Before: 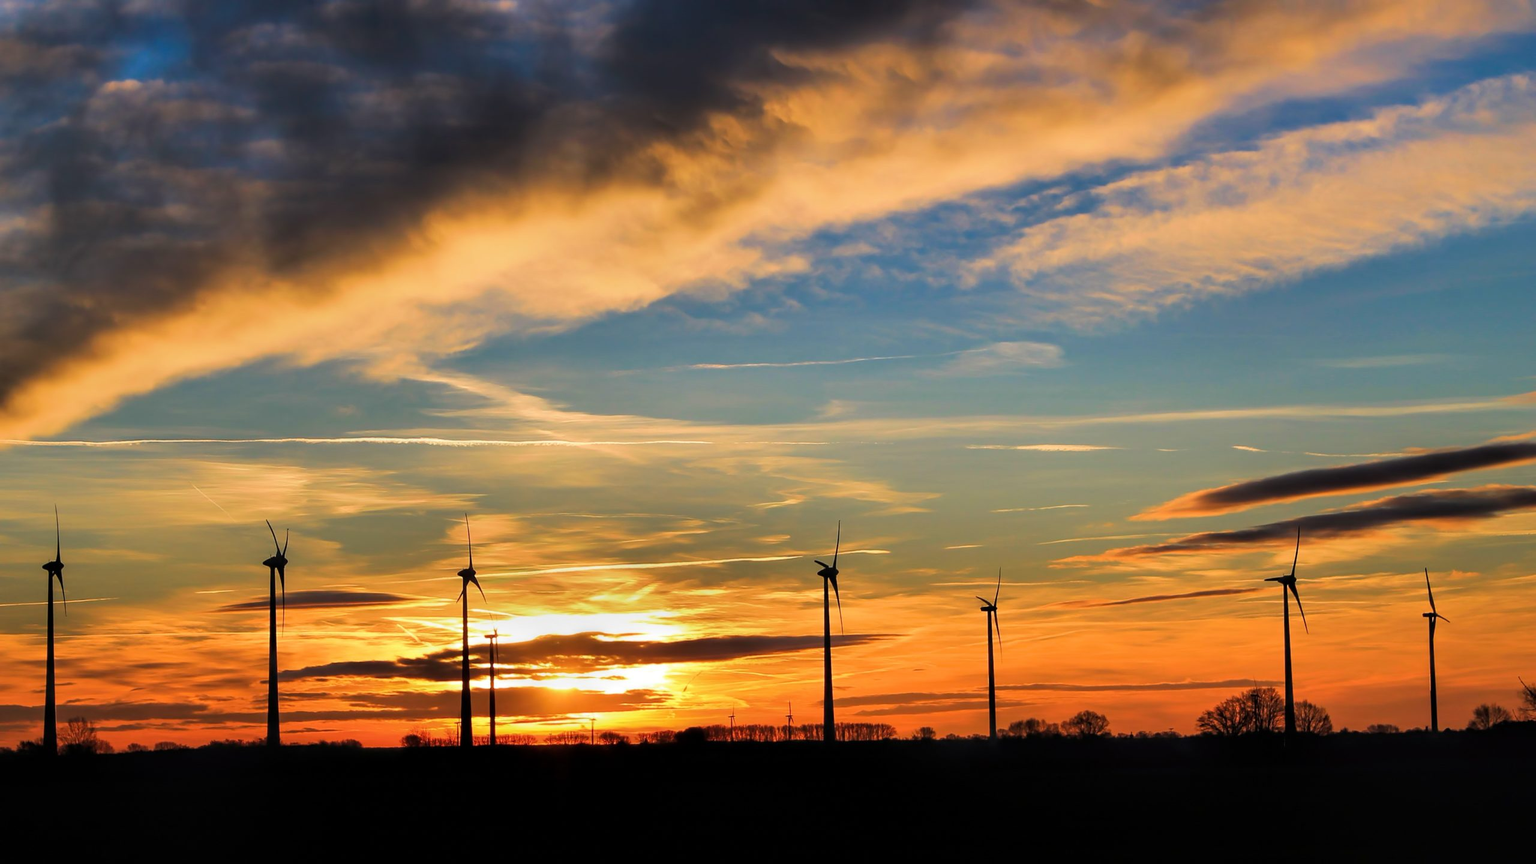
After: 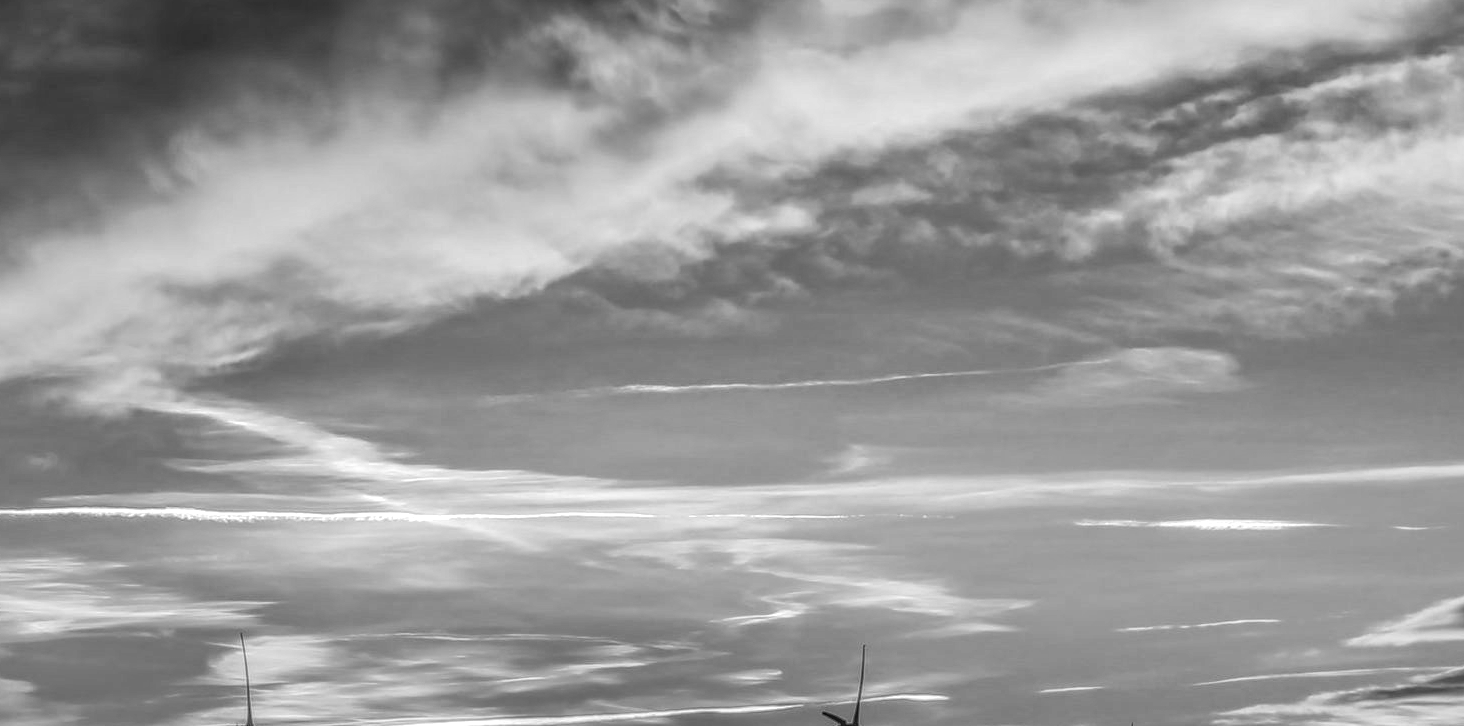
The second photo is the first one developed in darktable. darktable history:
exposure: exposure 0.15 EV, compensate highlight preservation false
tone equalizer: on, module defaults
crop: left 20.932%, top 15.471%, right 21.848%, bottom 34.081%
white balance: red 1.138, green 0.996, blue 0.812
monochrome: on, module defaults
local contrast: highlights 0%, shadows 0%, detail 200%, midtone range 0.25
